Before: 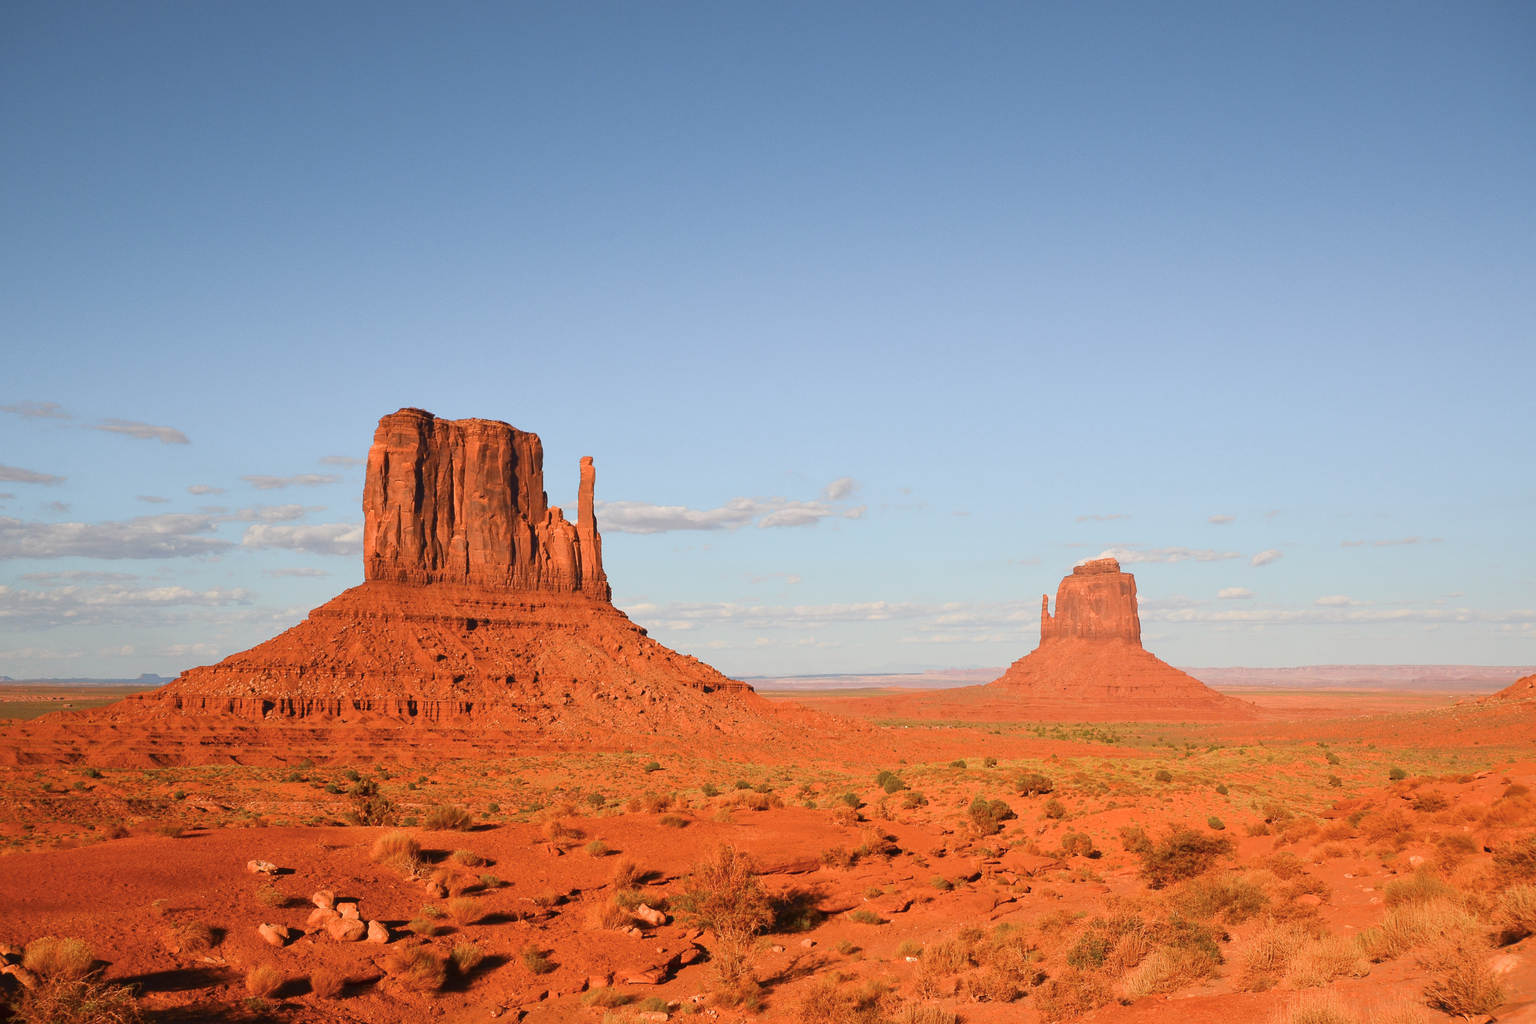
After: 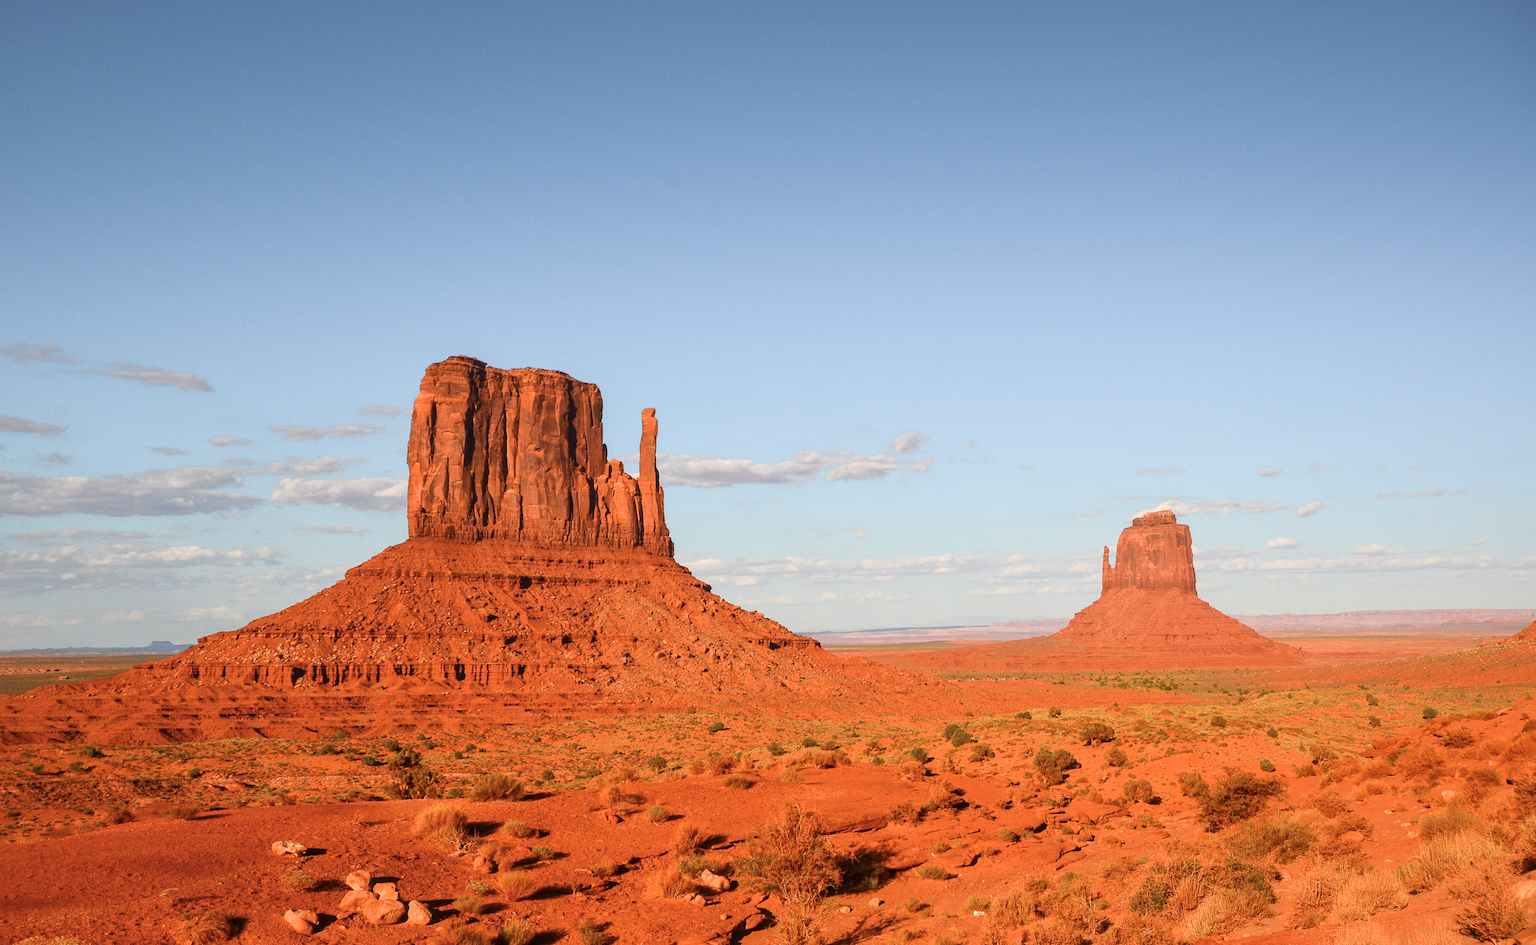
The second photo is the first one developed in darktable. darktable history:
rotate and perspective: rotation -0.013°, lens shift (vertical) -0.027, lens shift (horizontal) 0.178, crop left 0.016, crop right 0.989, crop top 0.082, crop bottom 0.918
local contrast: on, module defaults
exposure: black level correction -0.001, exposure 0.08 EV, compensate highlight preservation false
